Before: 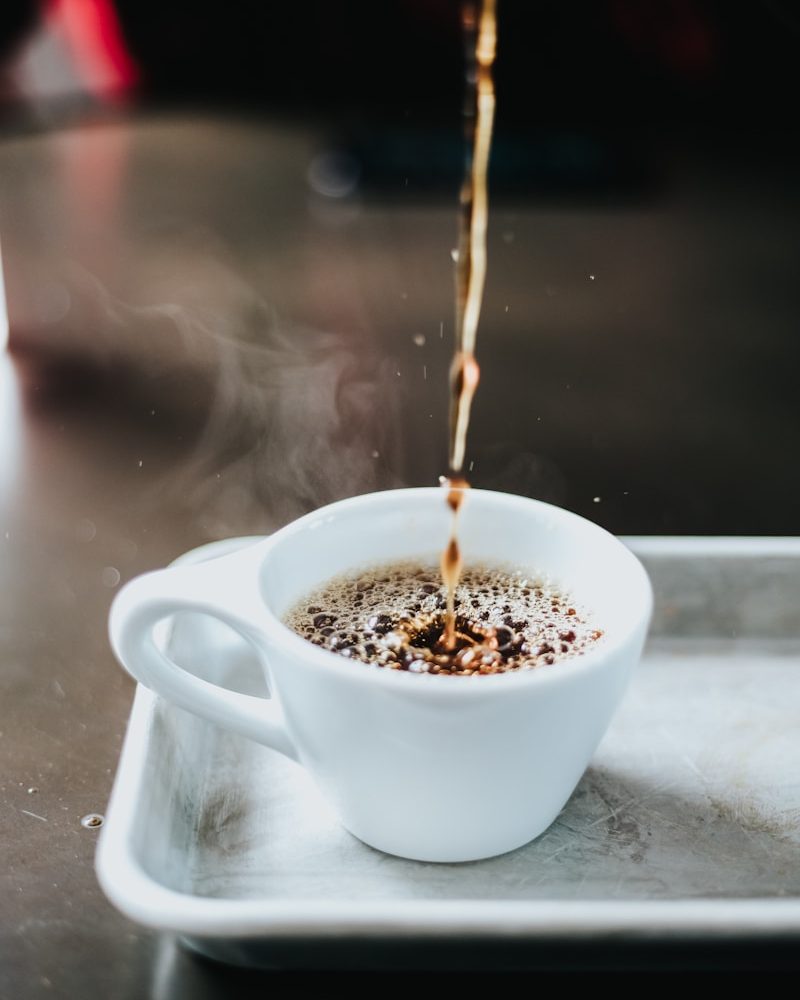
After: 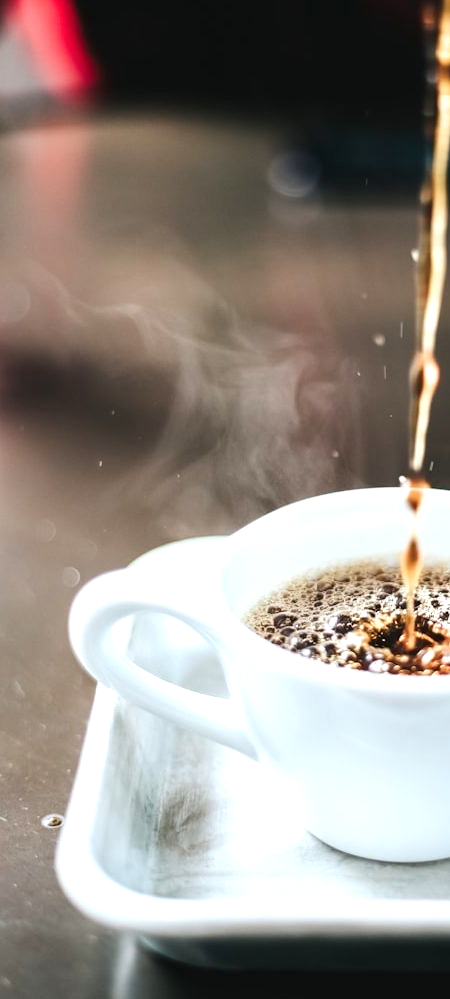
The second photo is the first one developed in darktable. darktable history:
crop: left 5.114%, right 38.589%
exposure: black level correction 0, exposure 0.7 EV, compensate exposure bias true, compensate highlight preservation false
